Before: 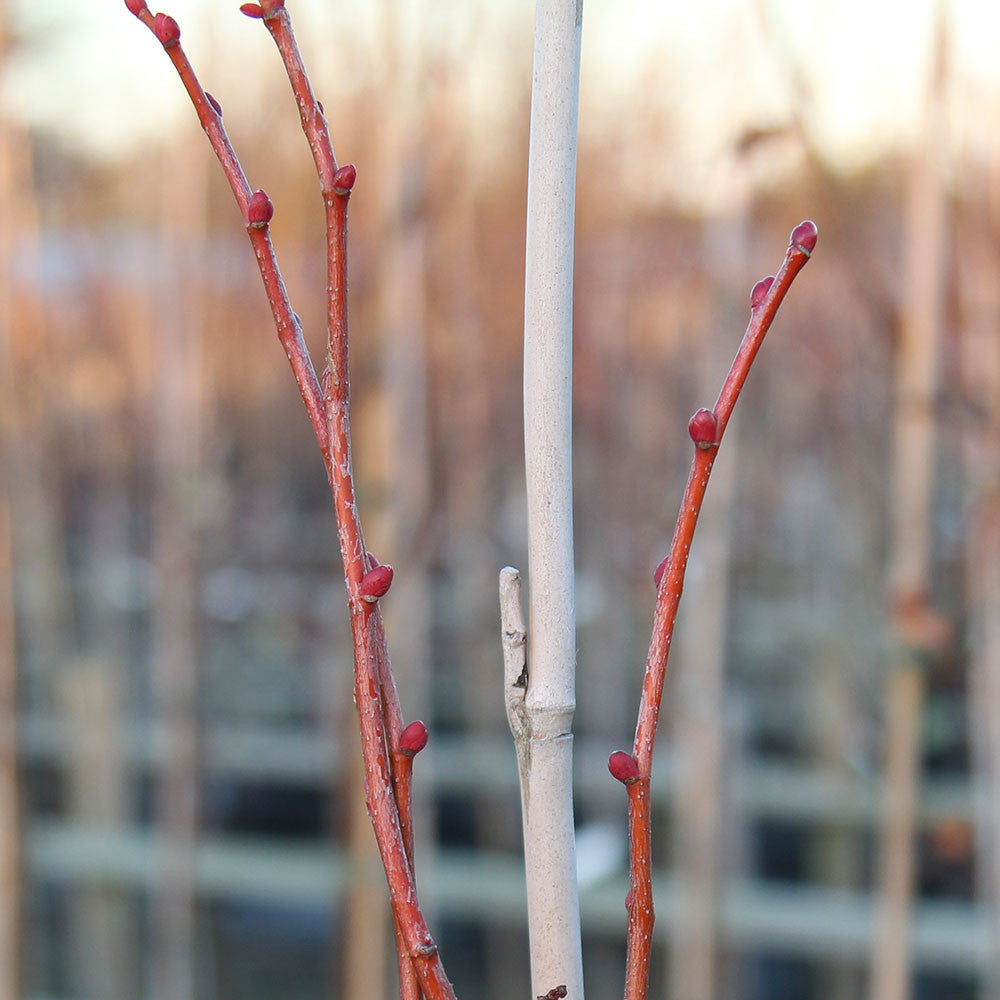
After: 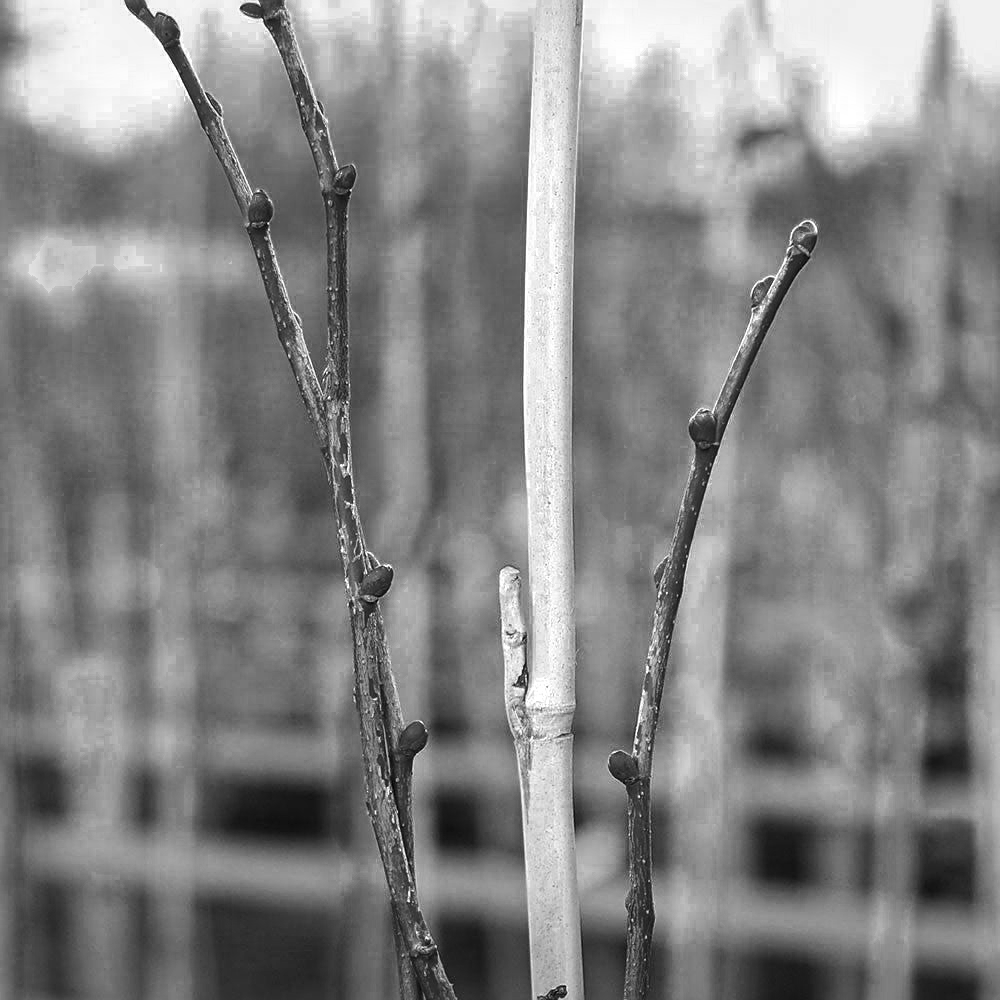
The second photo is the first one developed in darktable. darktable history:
contrast brightness saturation: contrast 0.16, saturation 0.32
exposure: exposure 0.3 EV, compensate highlight preservation false
local contrast: on, module defaults
sharpen: on, module defaults
vignetting: fall-off start 100%, brightness -0.282, width/height ratio 1.31
color zones: curves: ch0 [(0.002, 0.429) (0.121, 0.212) (0.198, 0.113) (0.276, 0.344) (0.331, 0.541) (0.41, 0.56) (0.482, 0.289) (0.619, 0.227) (0.721, 0.18) (0.821, 0.435) (0.928, 0.555) (1, 0.587)]; ch1 [(0, 0) (0.143, 0) (0.286, 0) (0.429, 0) (0.571, 0) (0.714, 0) (0.857, 0)]
